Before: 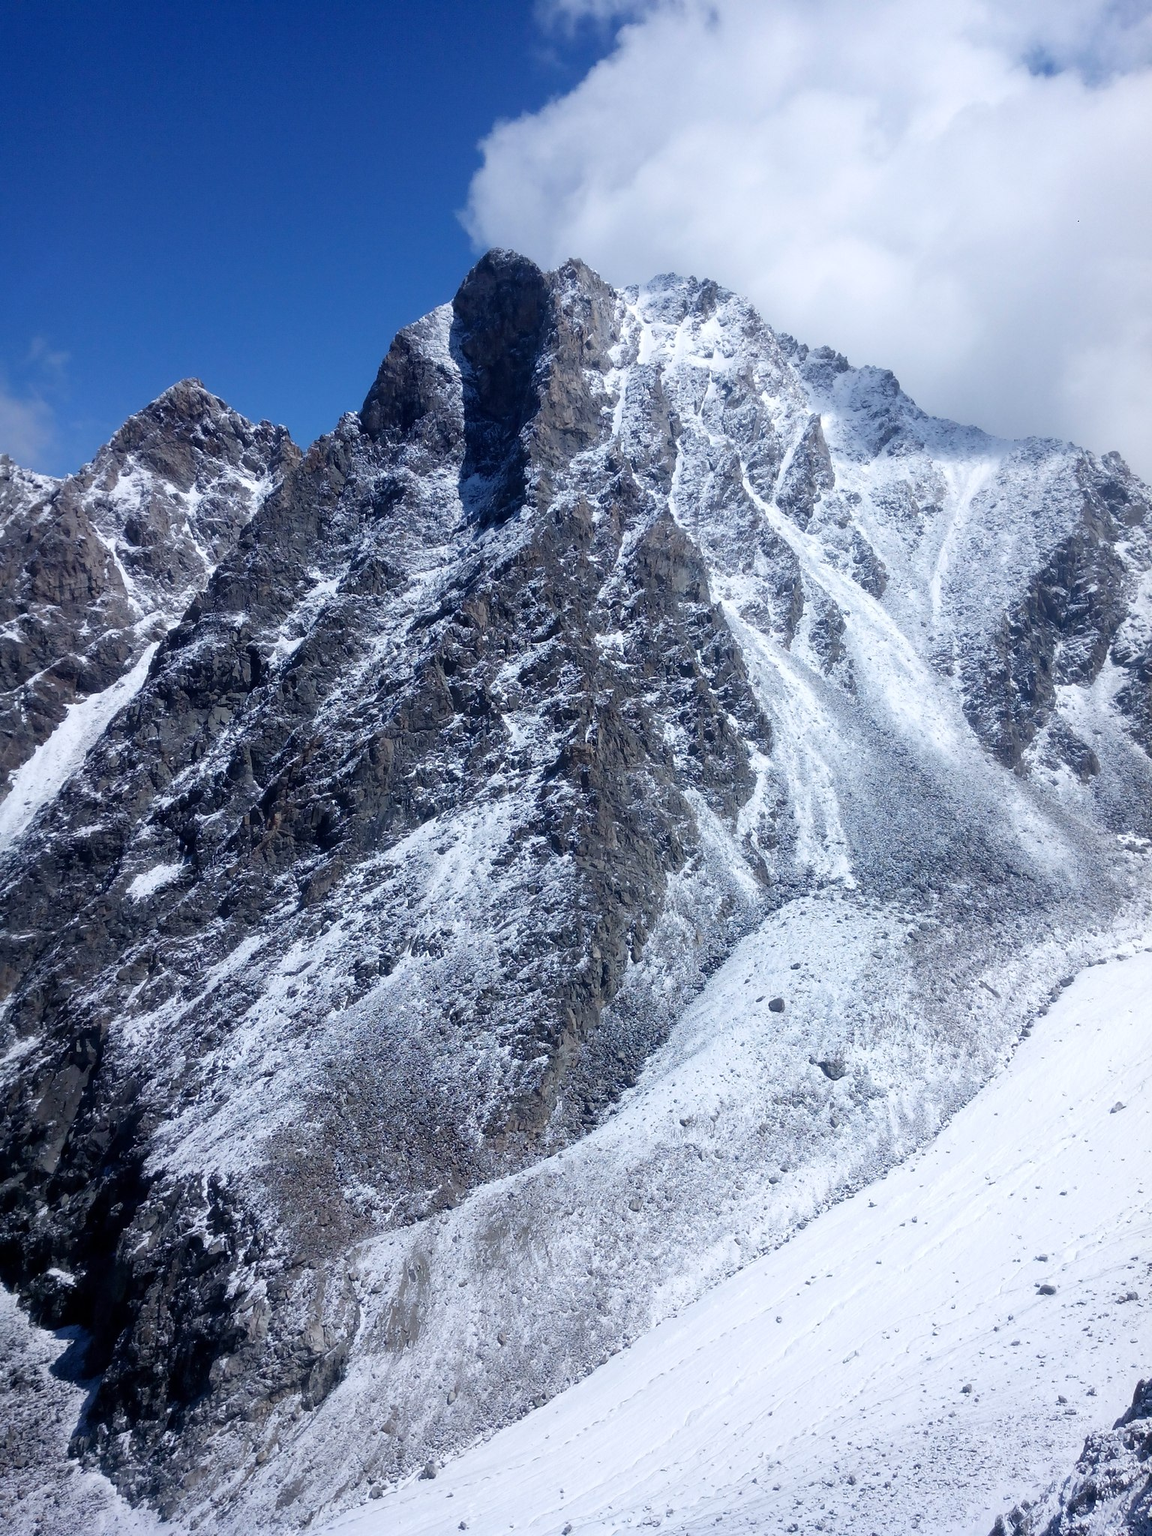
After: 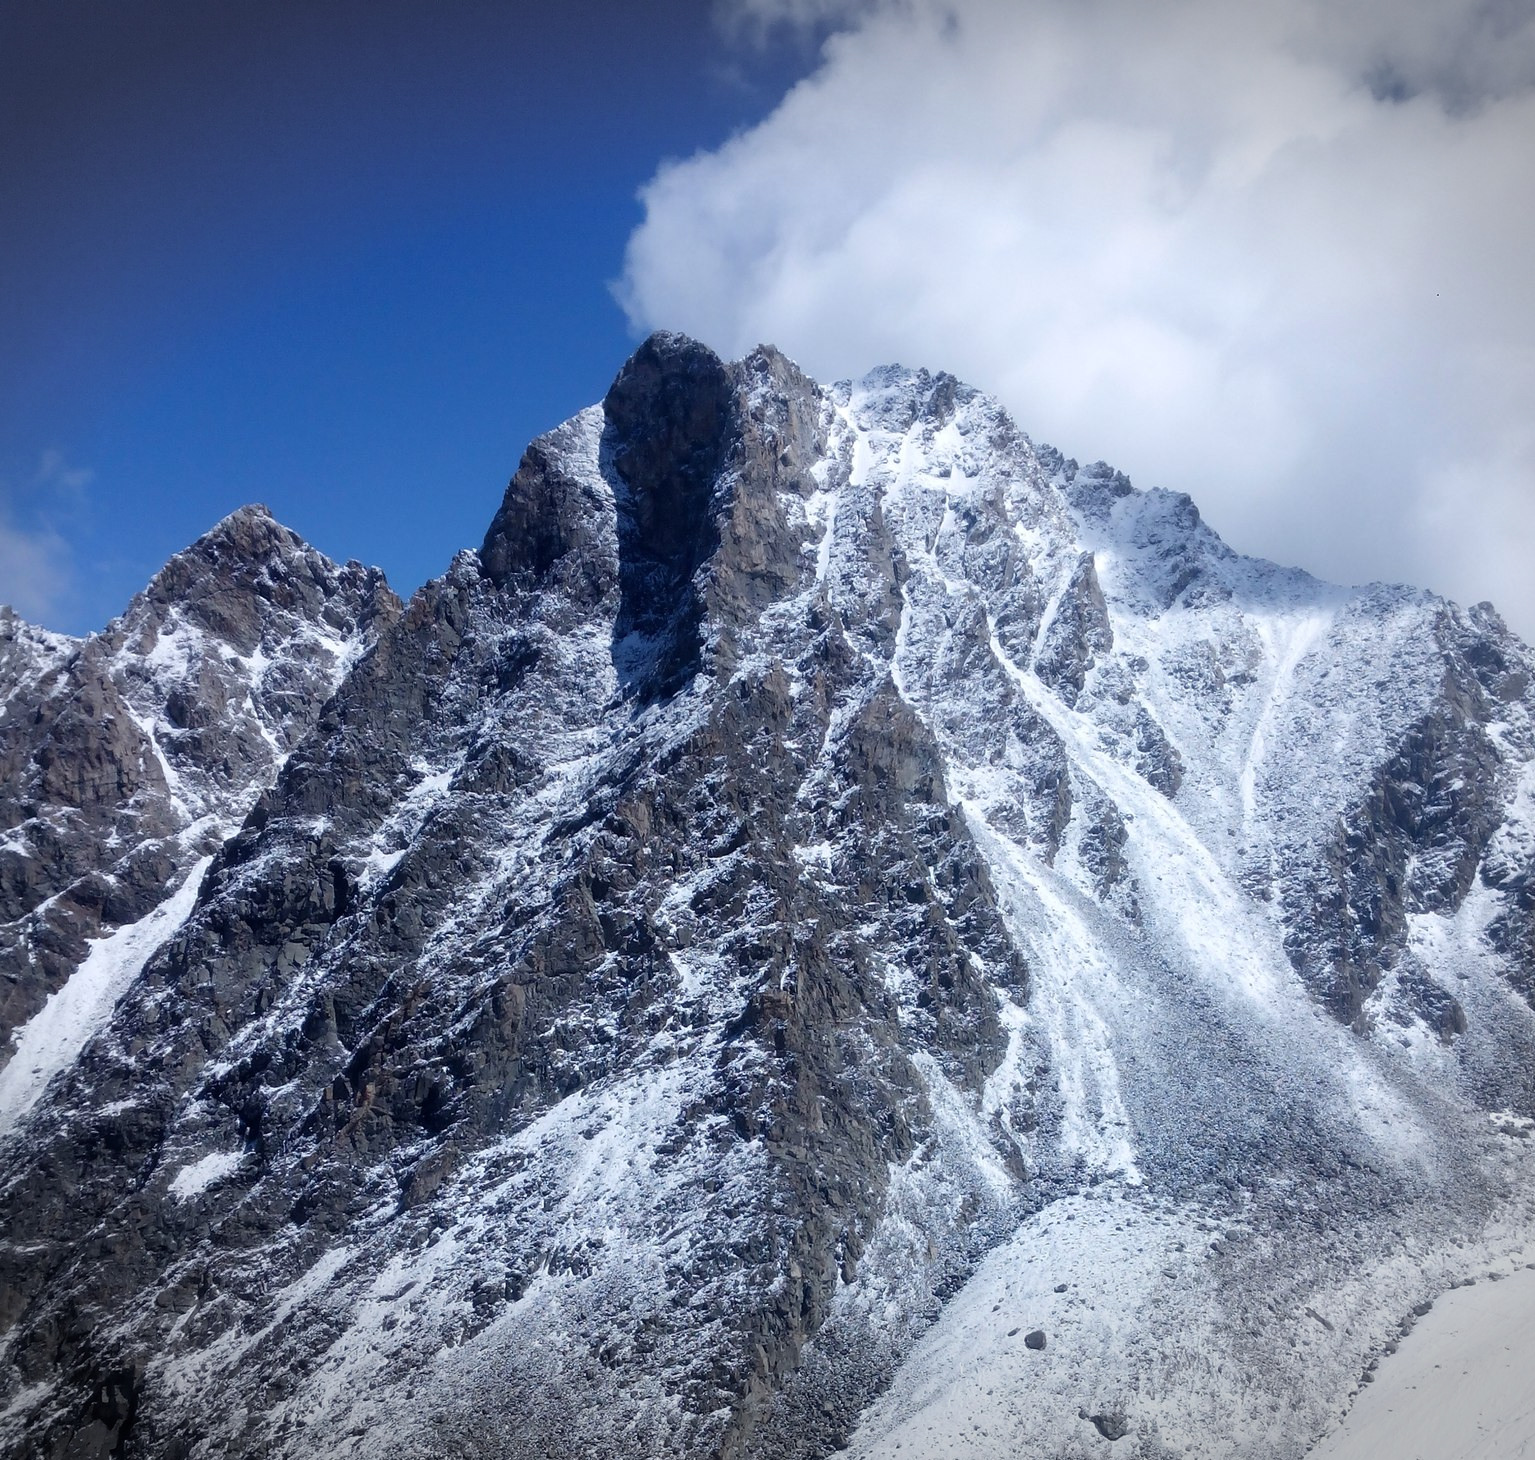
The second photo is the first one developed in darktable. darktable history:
vignetting: fall-off start 100.21%, width/height ratio 1.305
crop: right 0.001%, bottom 28.673%
